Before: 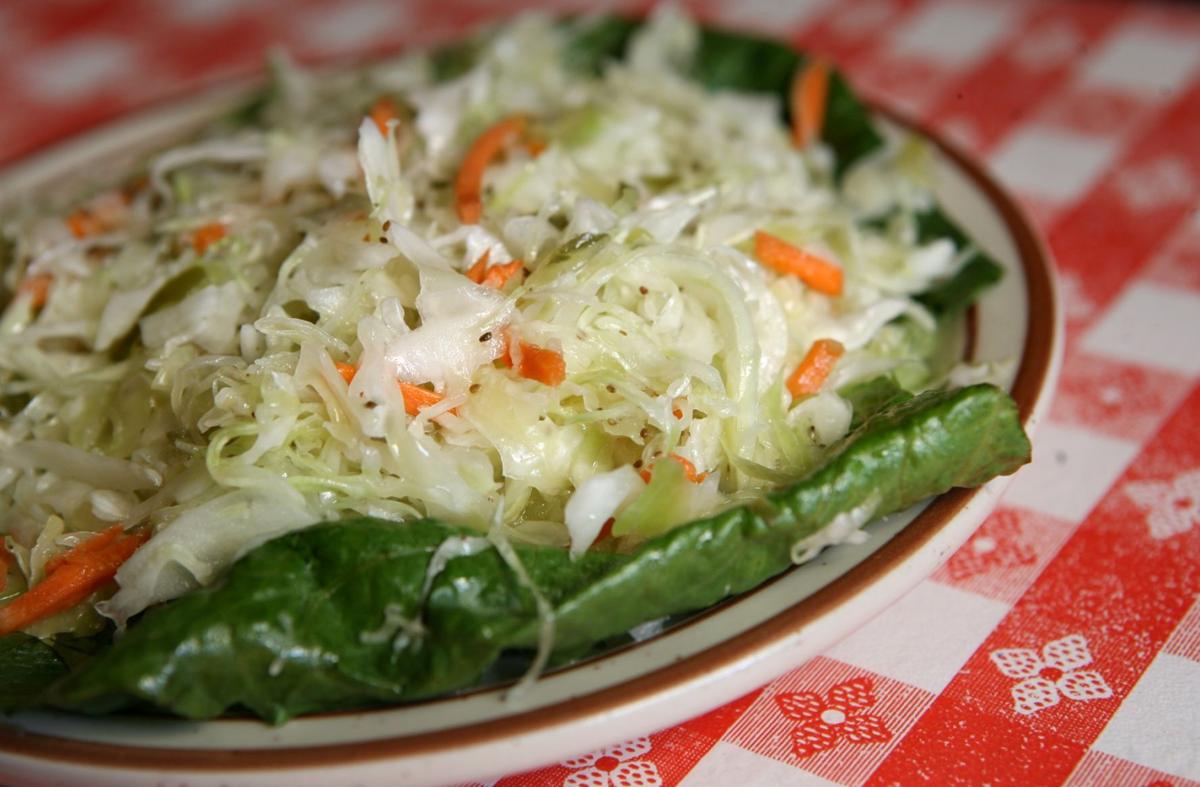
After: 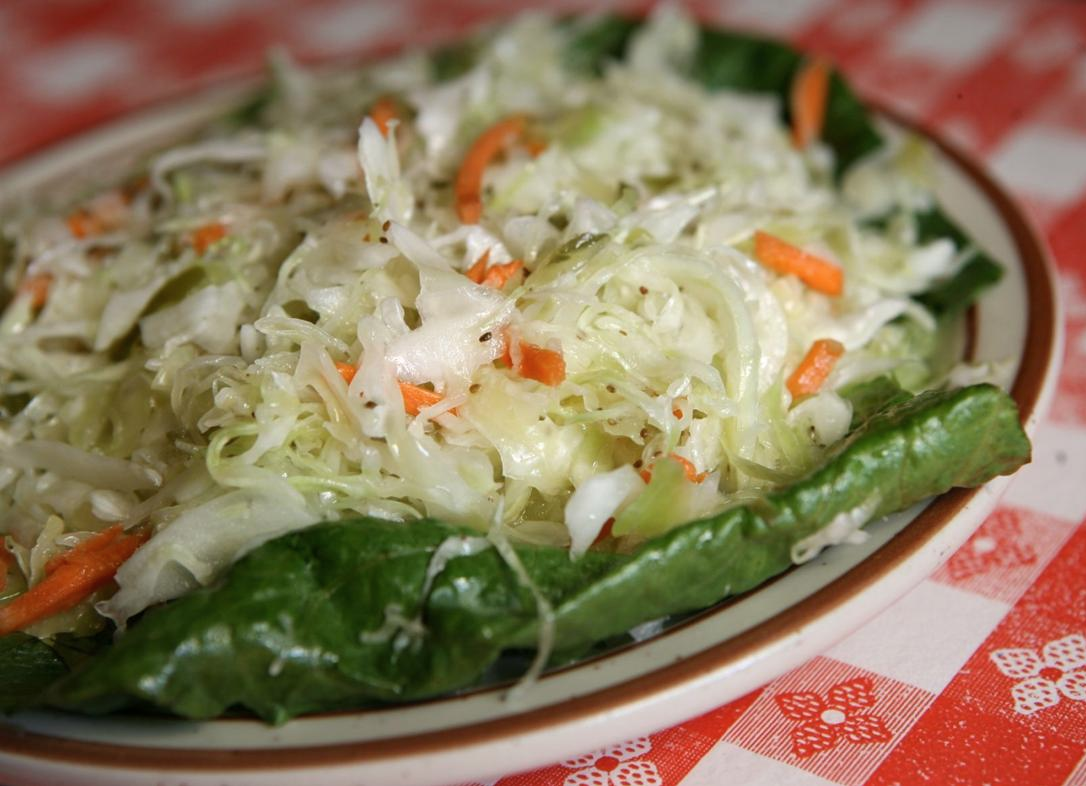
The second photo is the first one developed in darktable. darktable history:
crop: right 9.474%, bottom 0.046%
contrast brightness saturation: saturation -0.062
